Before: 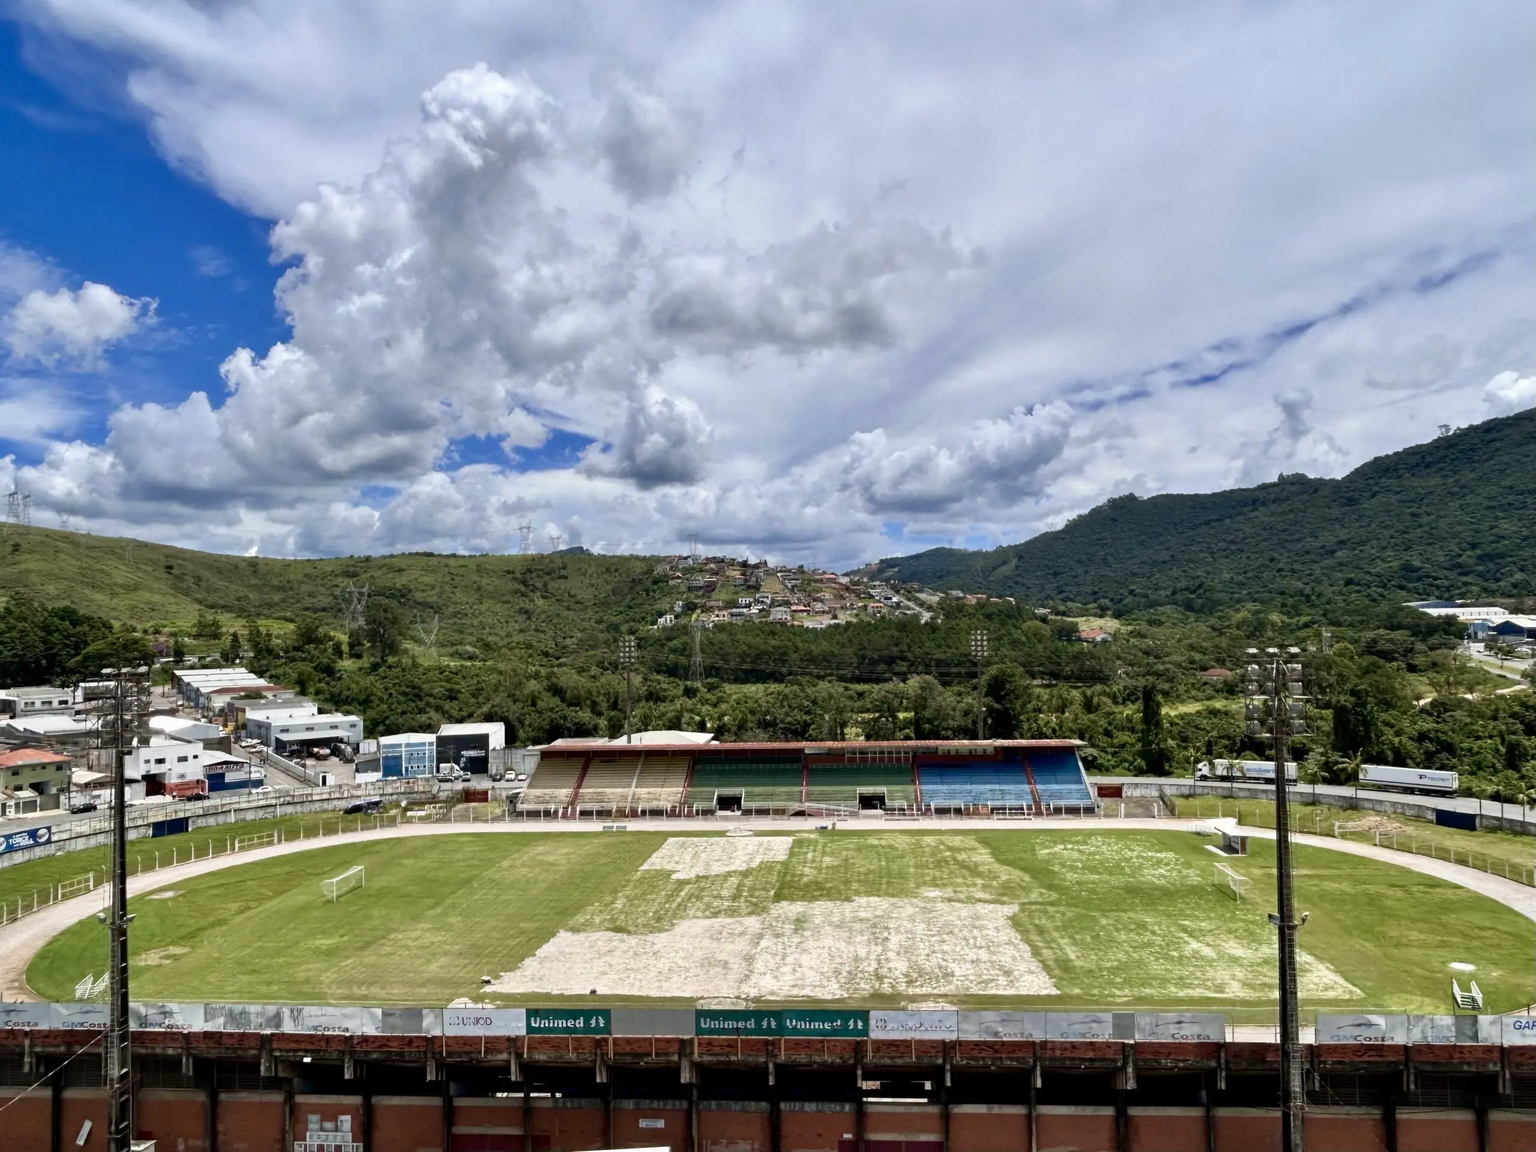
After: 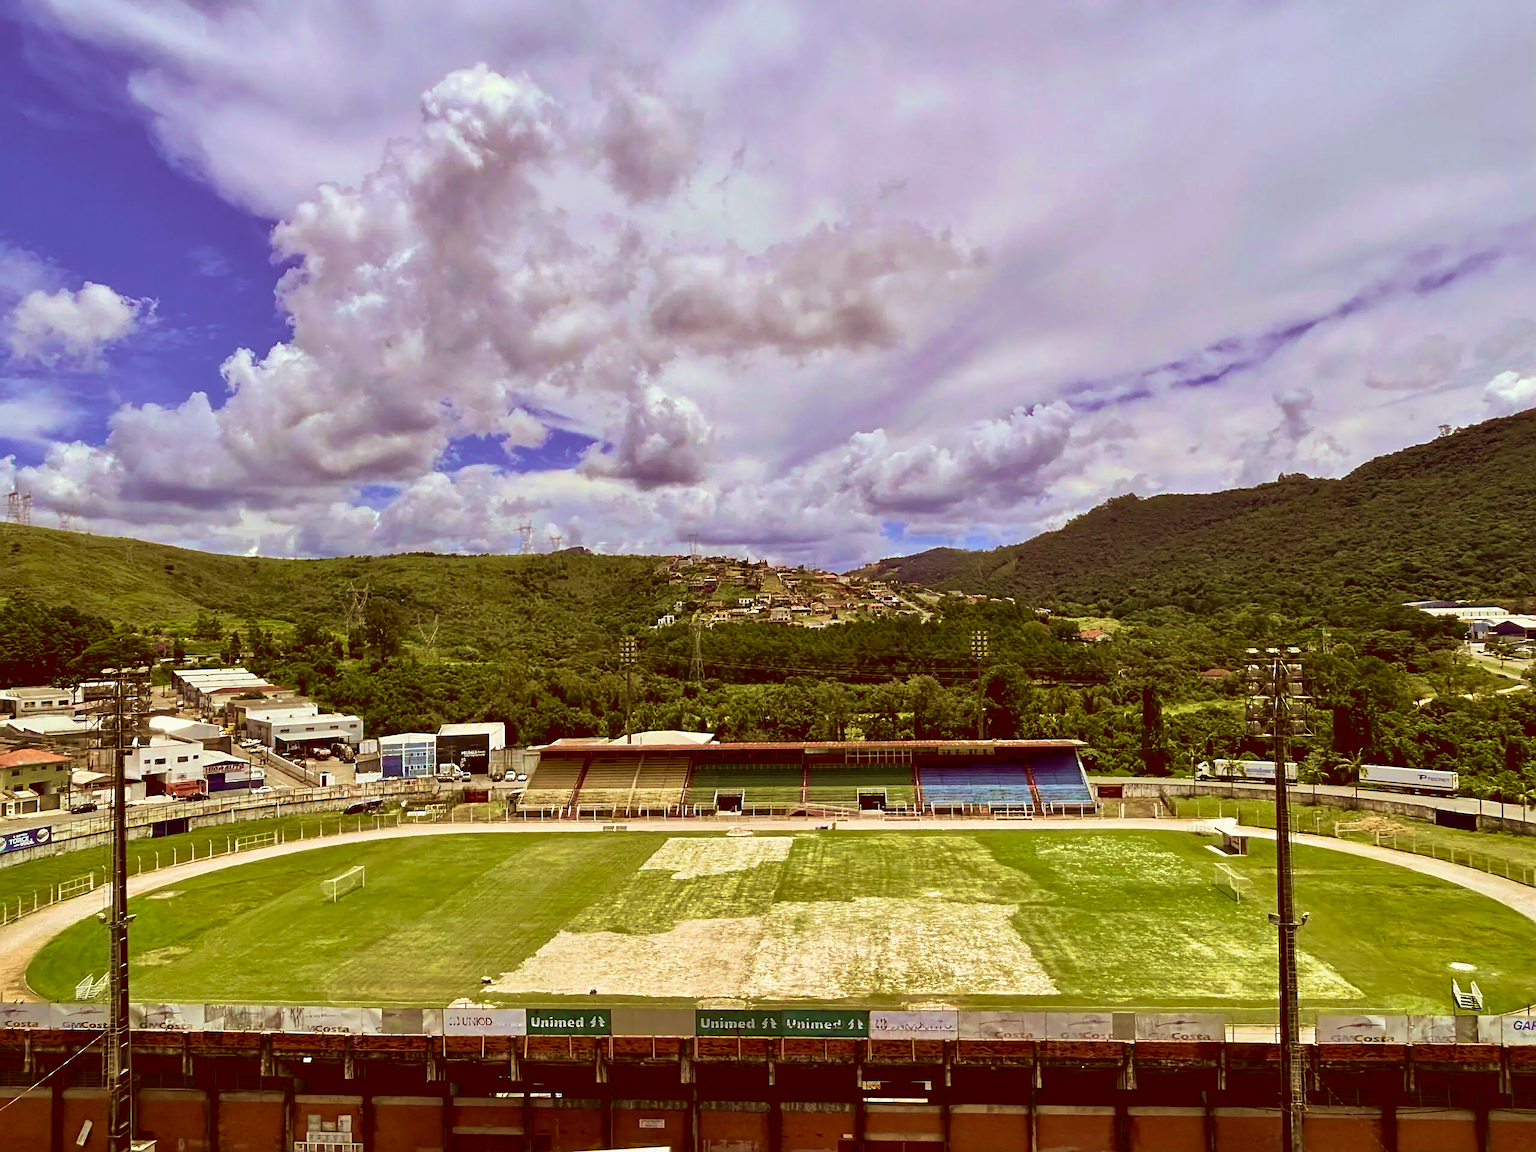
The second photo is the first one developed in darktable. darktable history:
shadows and highlights: shadows 25, highlights -25
sharpen: amount 0.6
color correction: highlights a* 1.12, highlights b* 24.26, shadows a* 15.58, shadows b* 24.26
white balance: red 0.931, blue 1.11
velvia: strength 75%
